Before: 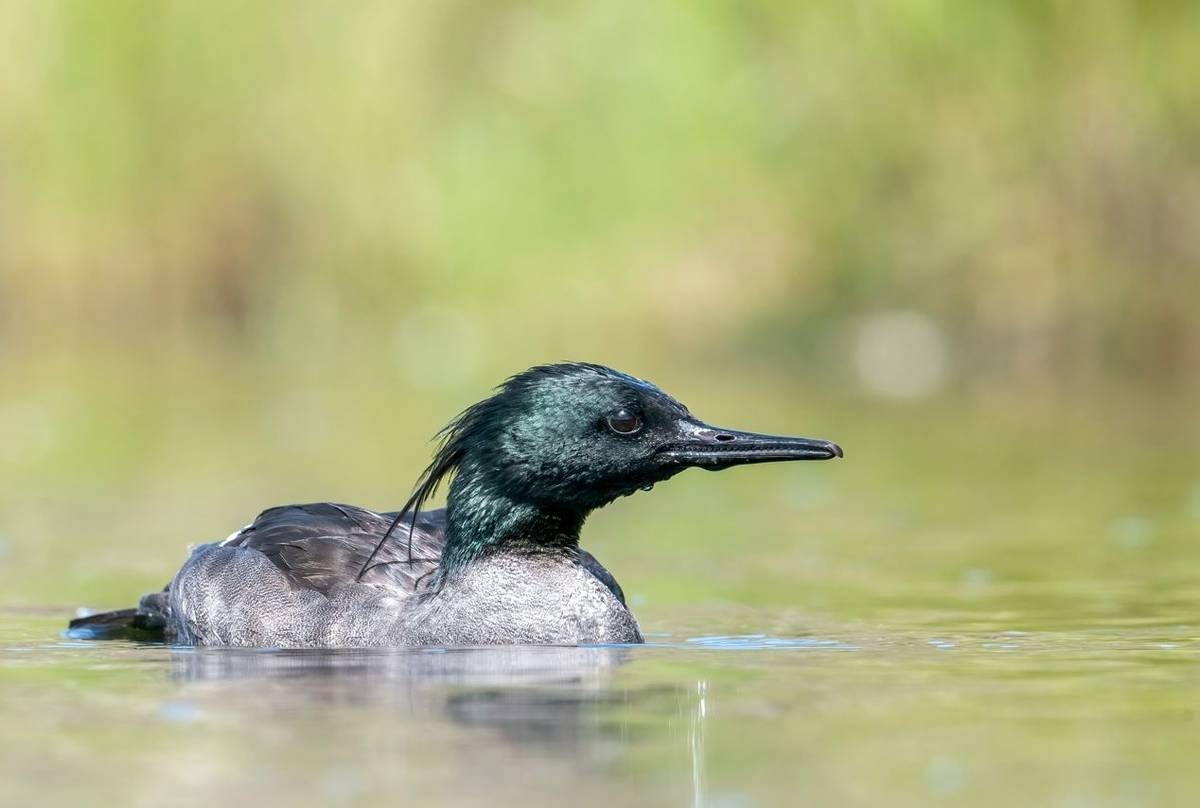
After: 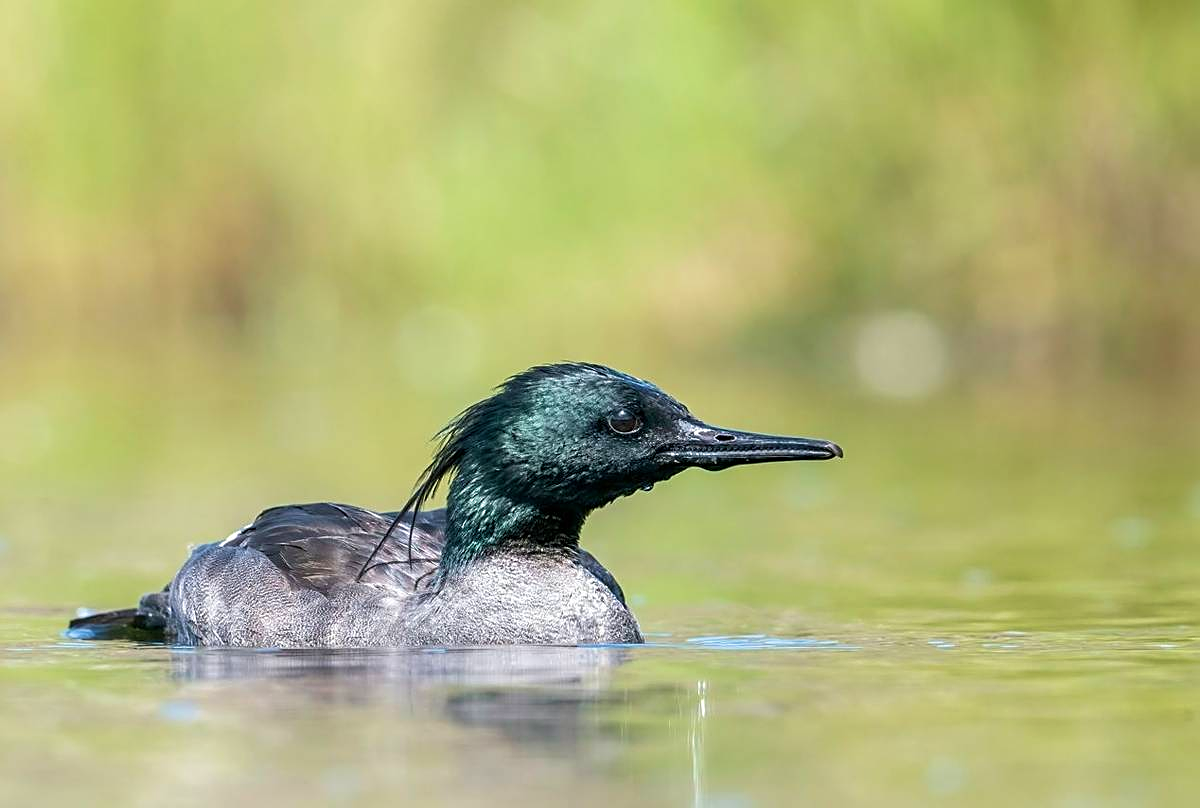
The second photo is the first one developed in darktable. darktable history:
sharpen: on, module defaults
velvia: on, module defaults
